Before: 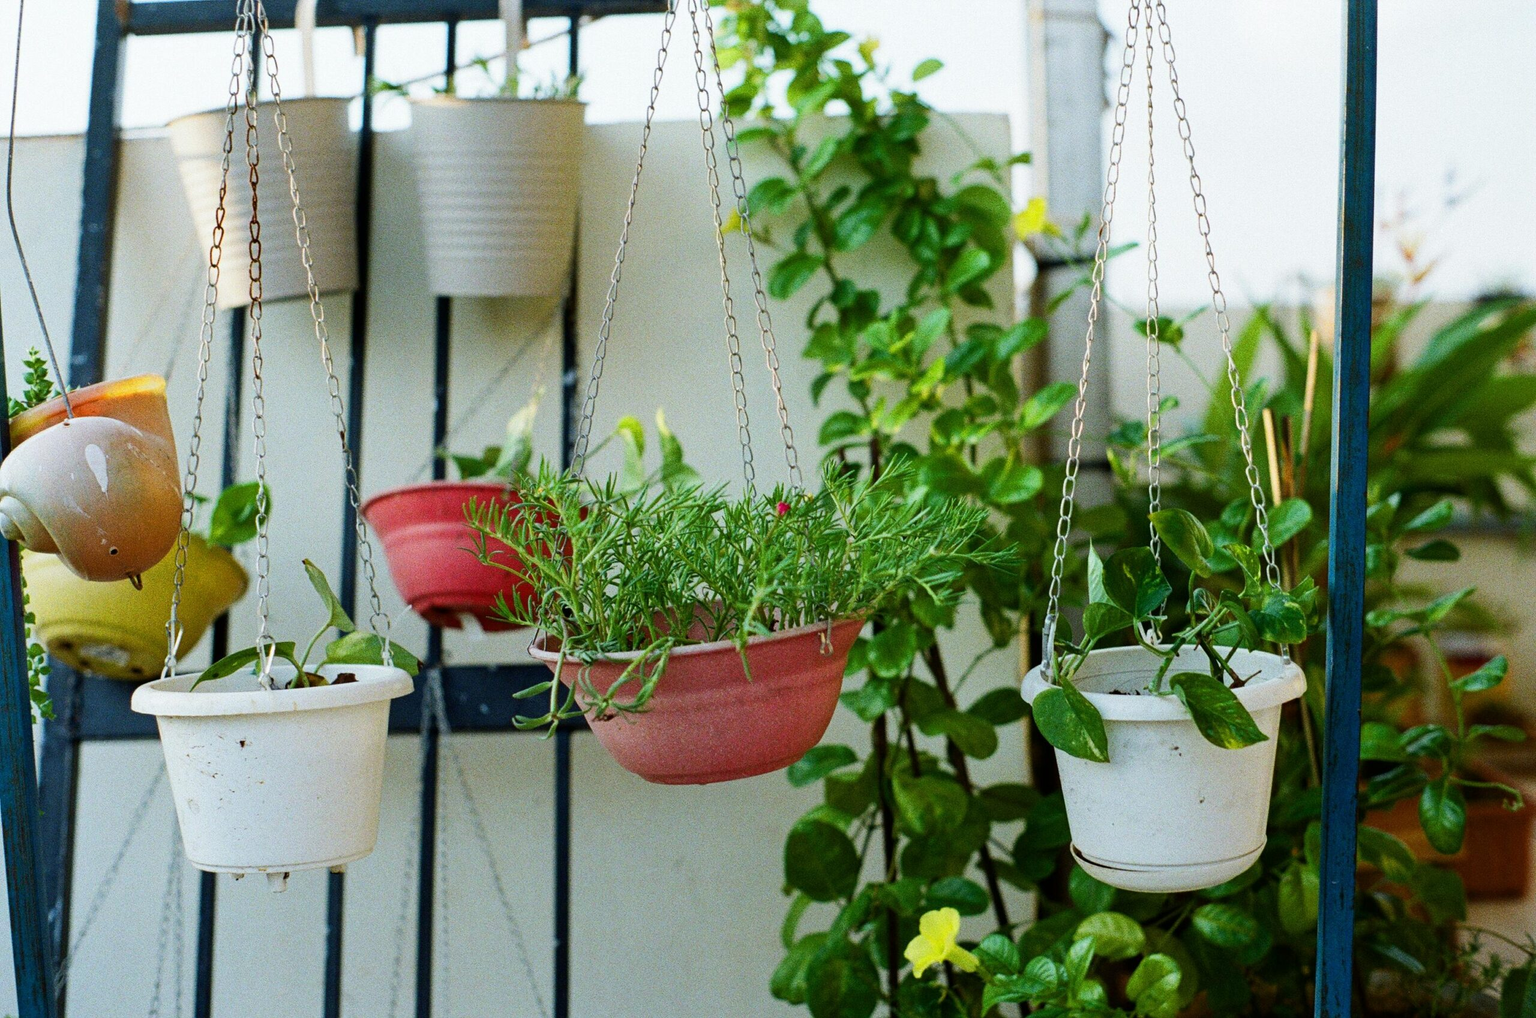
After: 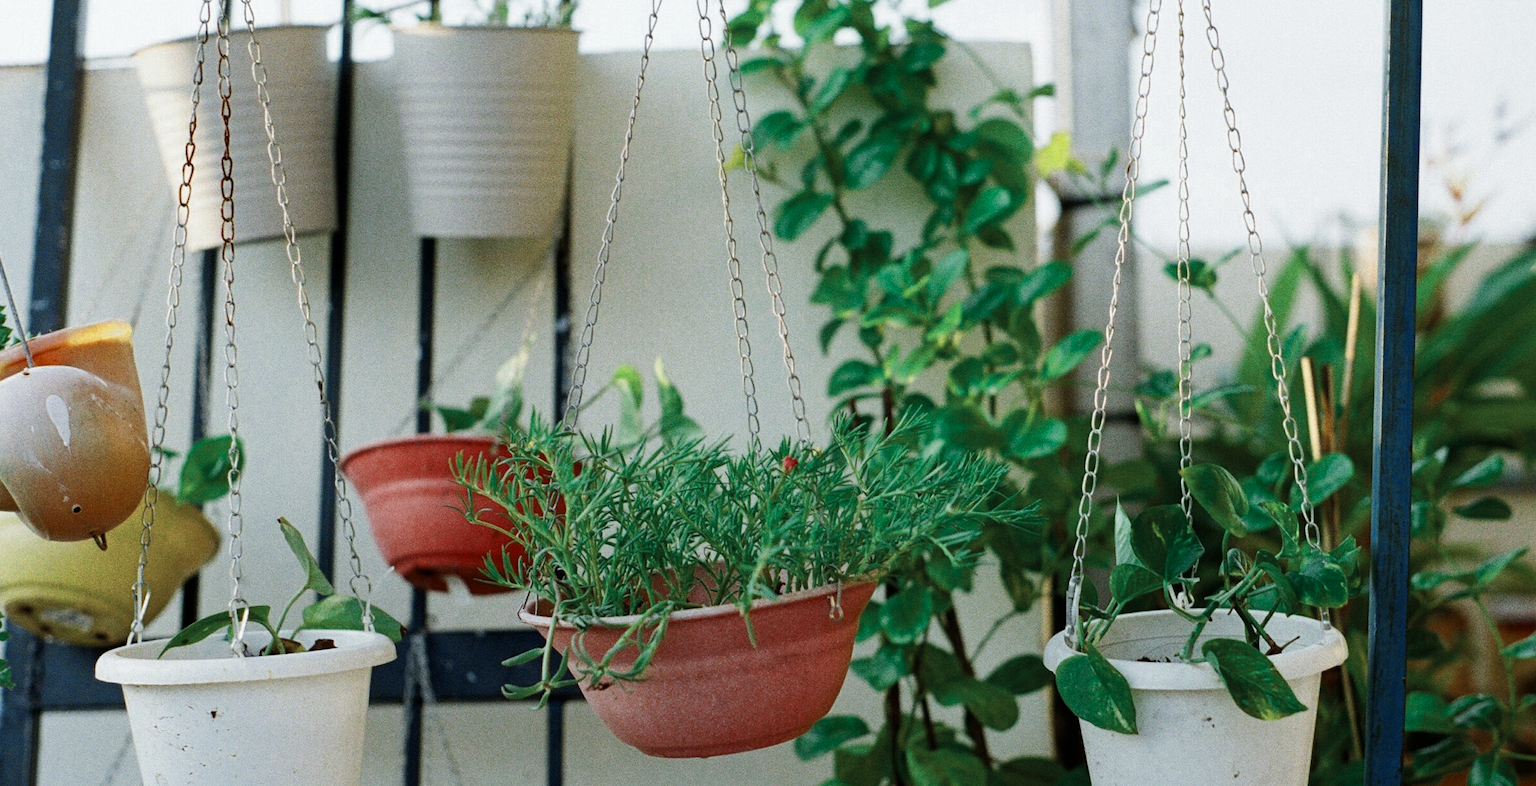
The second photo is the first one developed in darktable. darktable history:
crop: left 2.737%, top 7.287%, right 3.421%, bottom 20.179%
color zones: curves: ch0 [(0, 0.5) (0.125, 0.4) (0.25, 0.5) (0.375, 0.4) (0.5, 0.4) (0.625, 0.35) (0.75, 0.35) (0.875, 0.5)]; ch1 [(0, 0.35) (0.125, 0.45) (0.25, 0.35) (0.375, 0.35) (0.5, 0.35) (0.625, 0.35) (0.75, 0.45) (0.875, 0.35)]; ch2 [(0, 0.6) (0.125, 0.5) (0.25, 0.5) (0.375, 0.6) (0.5, 0.6) (0.625, 0.5) (0.75, 0.5) (0.875, 0.5)]
